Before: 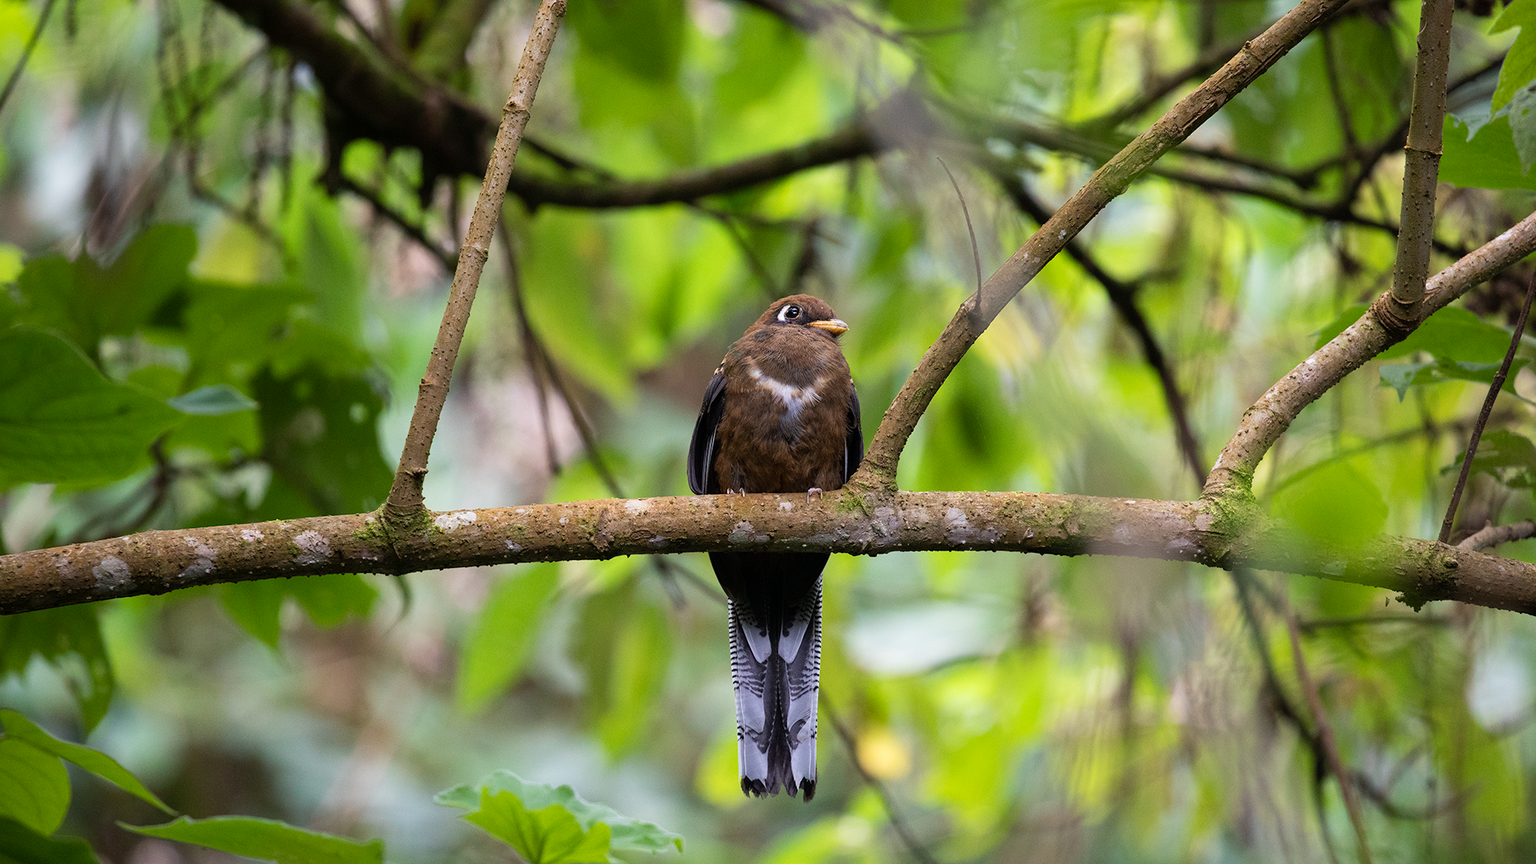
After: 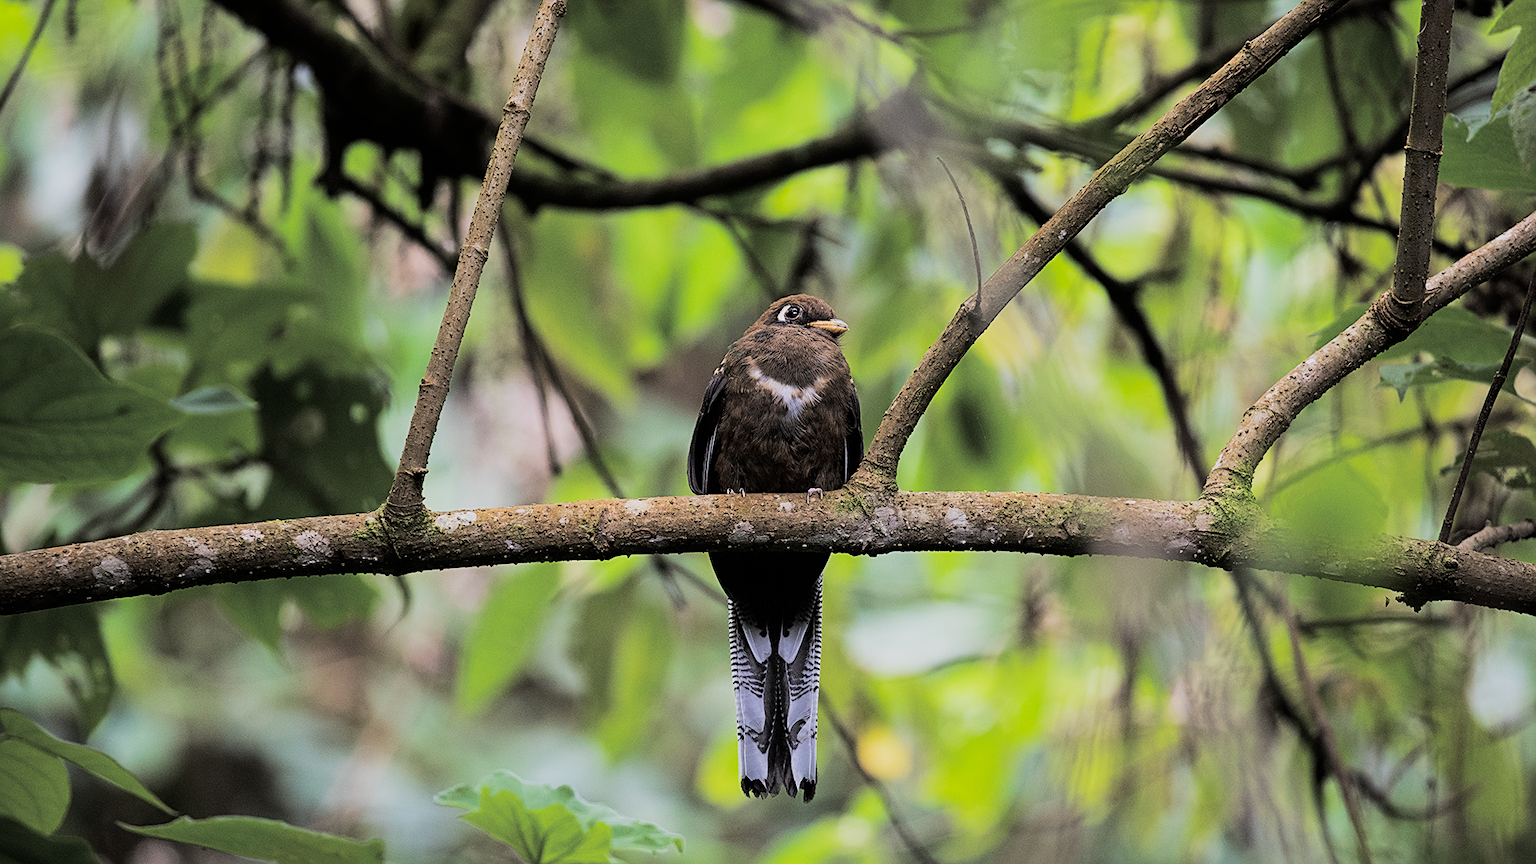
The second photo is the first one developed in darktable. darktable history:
split-toning: shadows › hue 36°, shadows › saturation 0.05, highlights › hue 10.8°, highlights › saturation 0.15, compress 40%
sharpen: on, module defaults
filmic rgb: black relative exposure -7.5 EV, white relative exposure 5 EV, hardness 3.31, contrast 1.3, contrast in shadows safe
